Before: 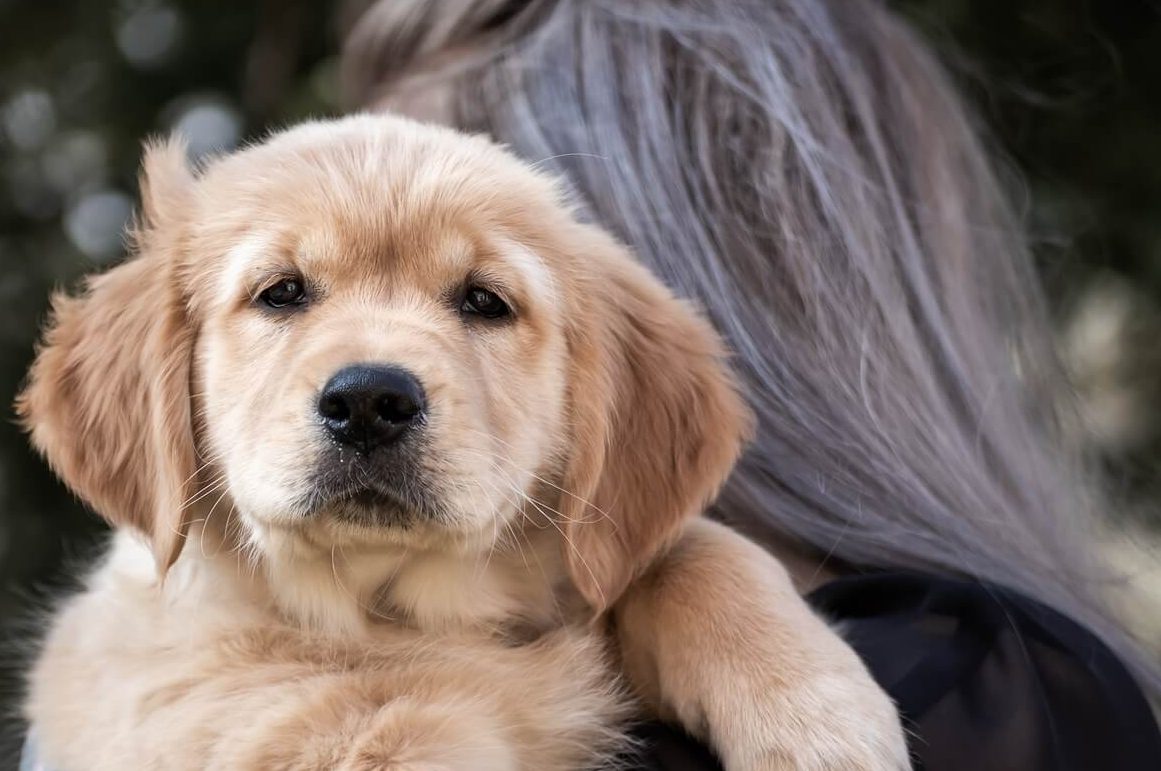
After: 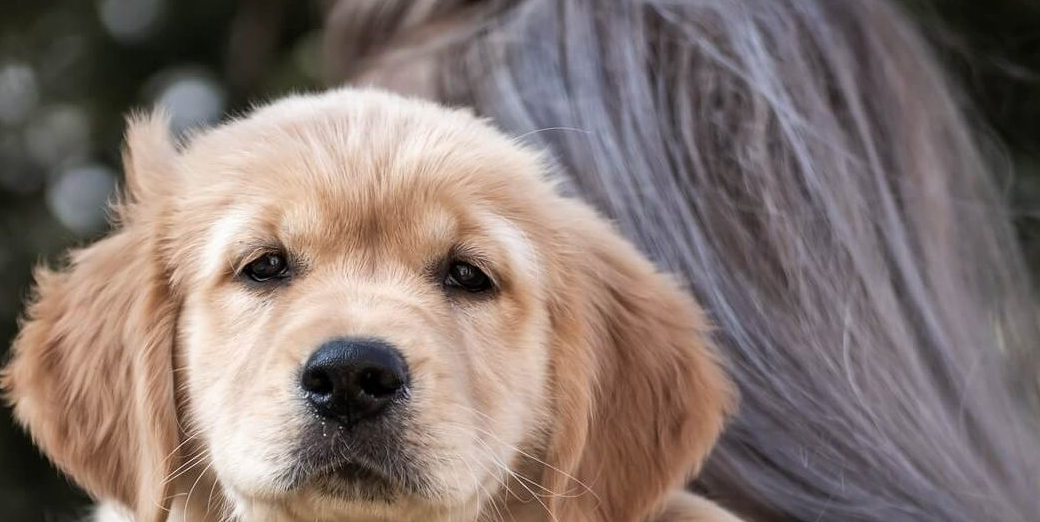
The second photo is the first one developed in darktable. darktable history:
crop: left 1.509%, top 3.452%, right 7.696%, bottom 28.452%
shadows and highlights: radius 125.46, shadows 30.51, highlights -30.51, low approximation 0.01, soften with gaussian
